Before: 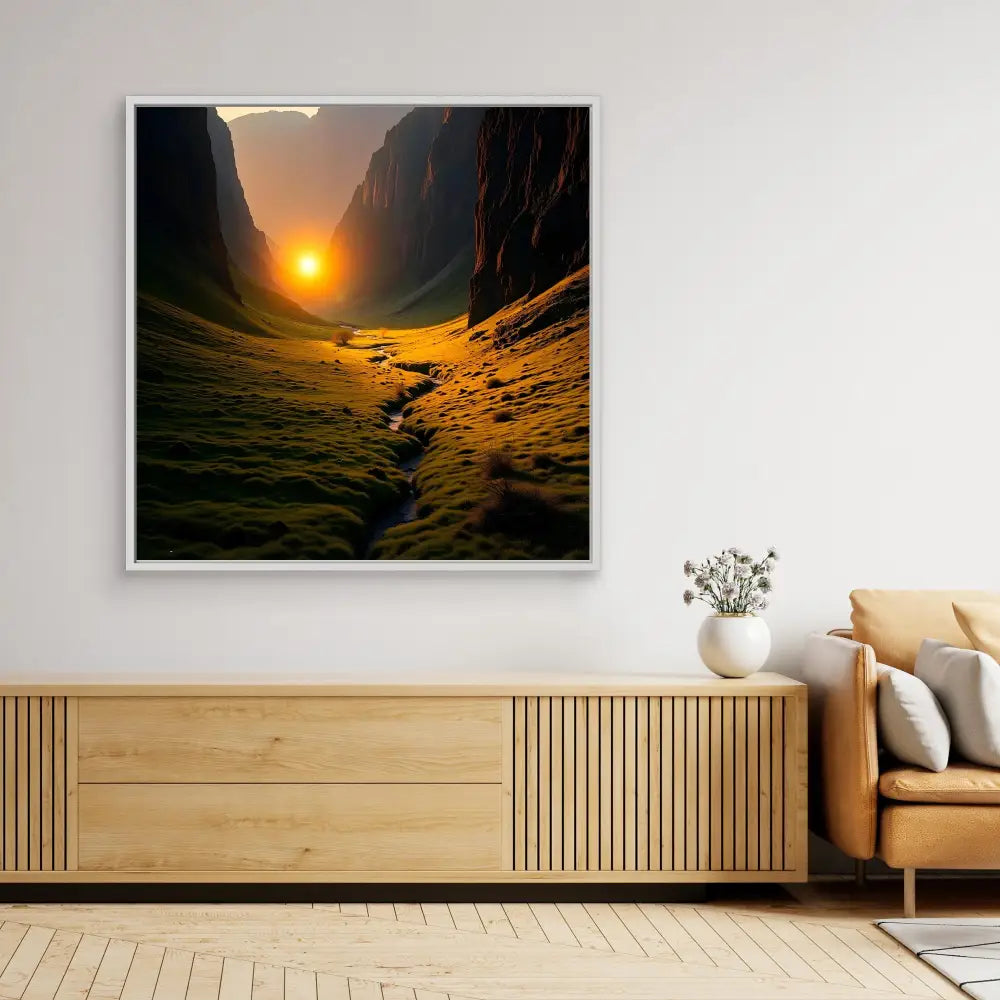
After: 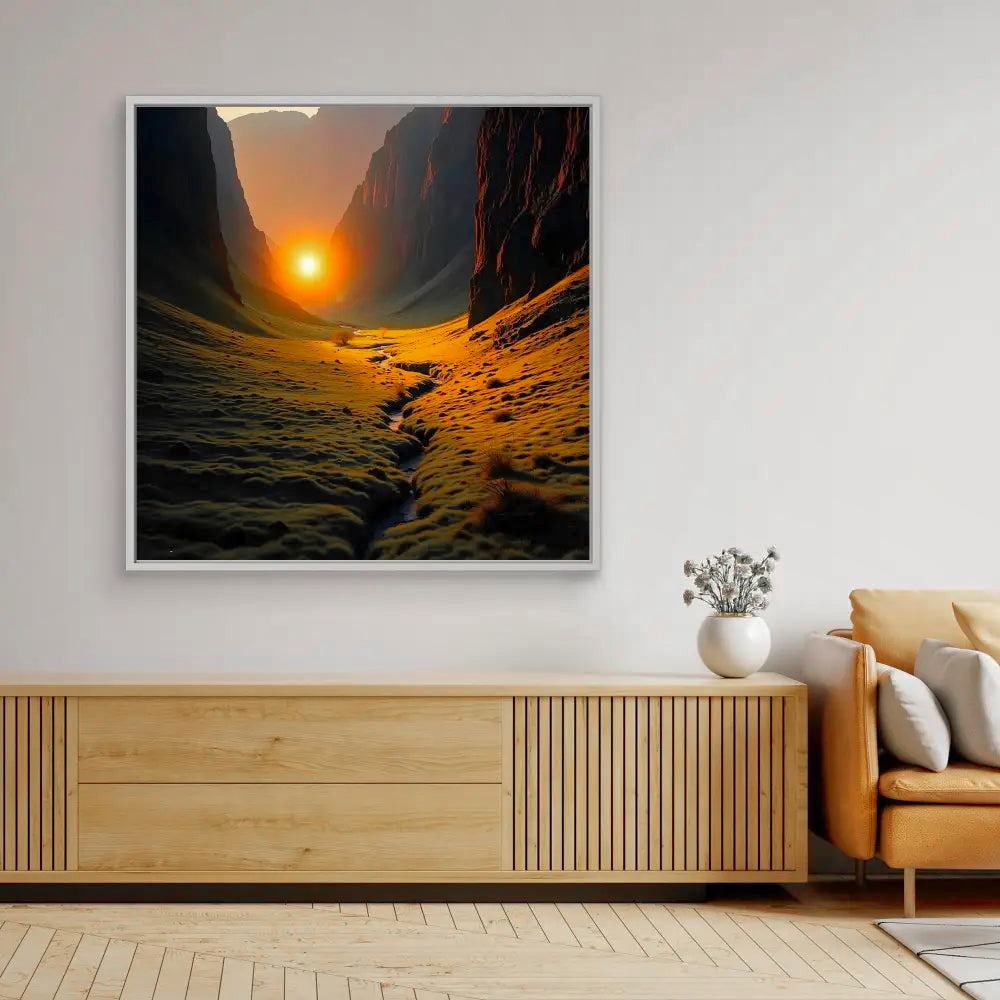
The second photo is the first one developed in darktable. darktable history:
shadows and highlights: on, module defaults
color zones: curves: ch1 [(0, 0.679) (0.143, 0.647) (0.286, 0.261) (0.378, -0.011) (0.571, 0.396) (0.714, 0.399) (0.857, 0.406) (1, 0.679)]
